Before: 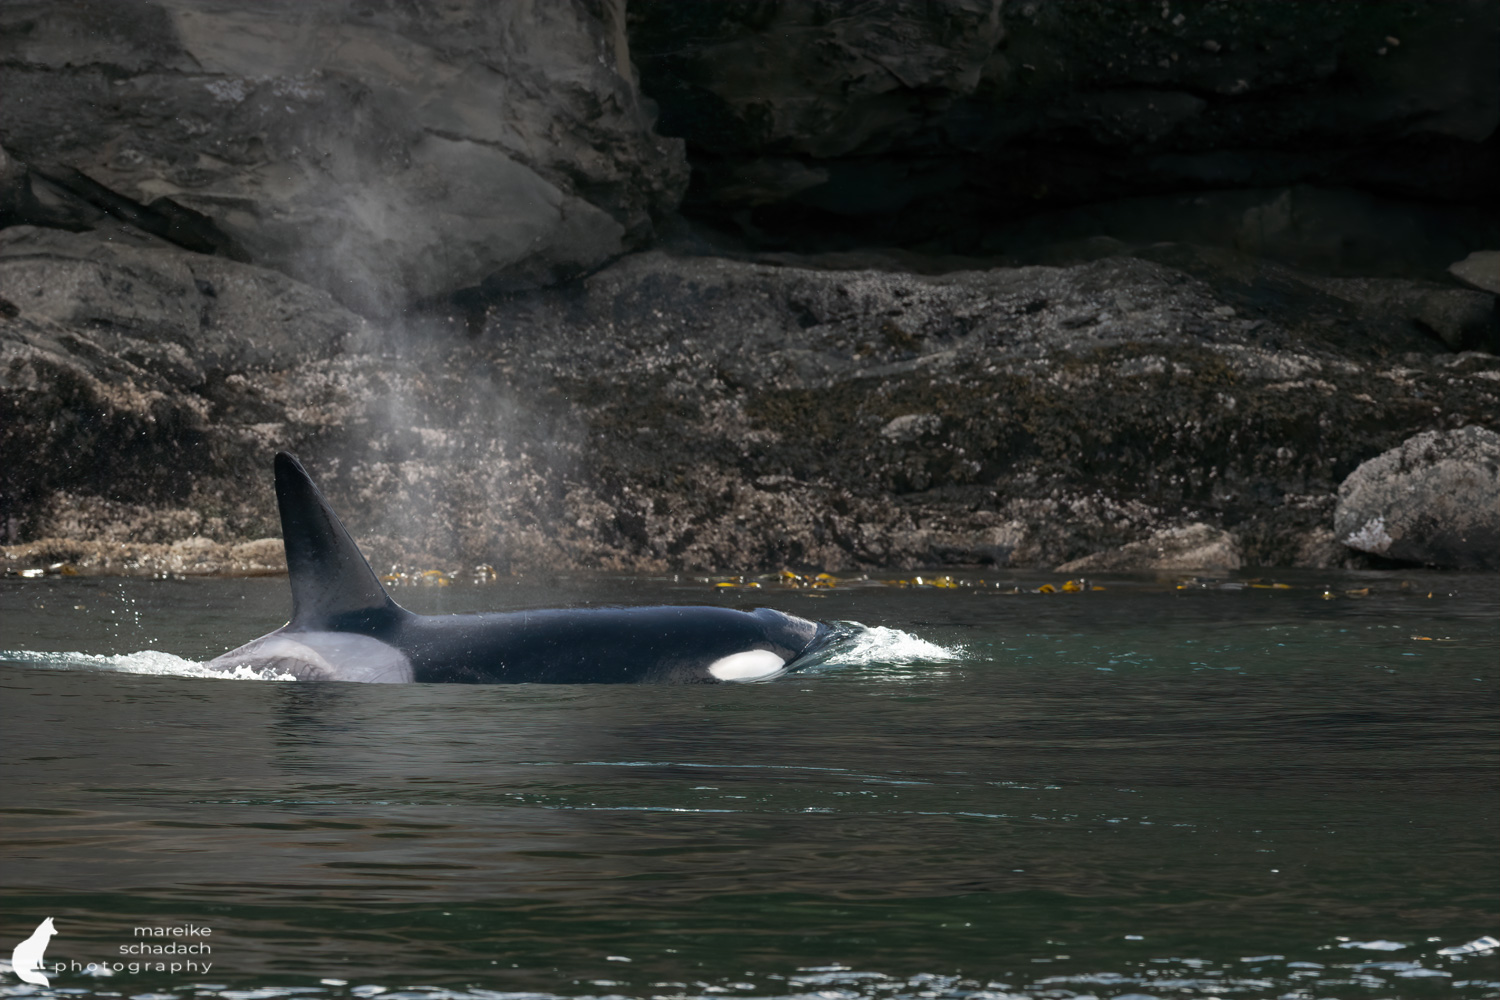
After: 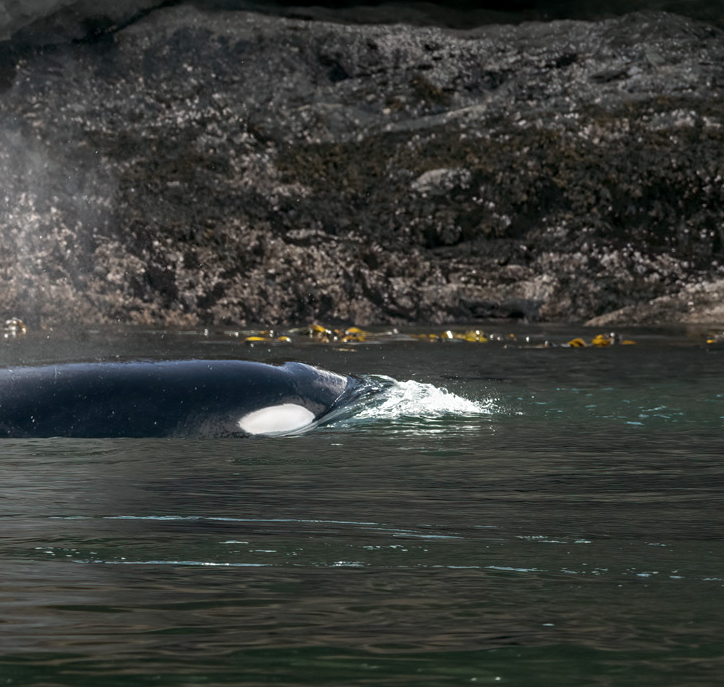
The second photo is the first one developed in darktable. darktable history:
sharpen: amount 0.2
crop: left 31.379%, top 24.658%, right 20.326%, bottom 6.628%
white balance: emerald 1
local contrast: on, module defaults
